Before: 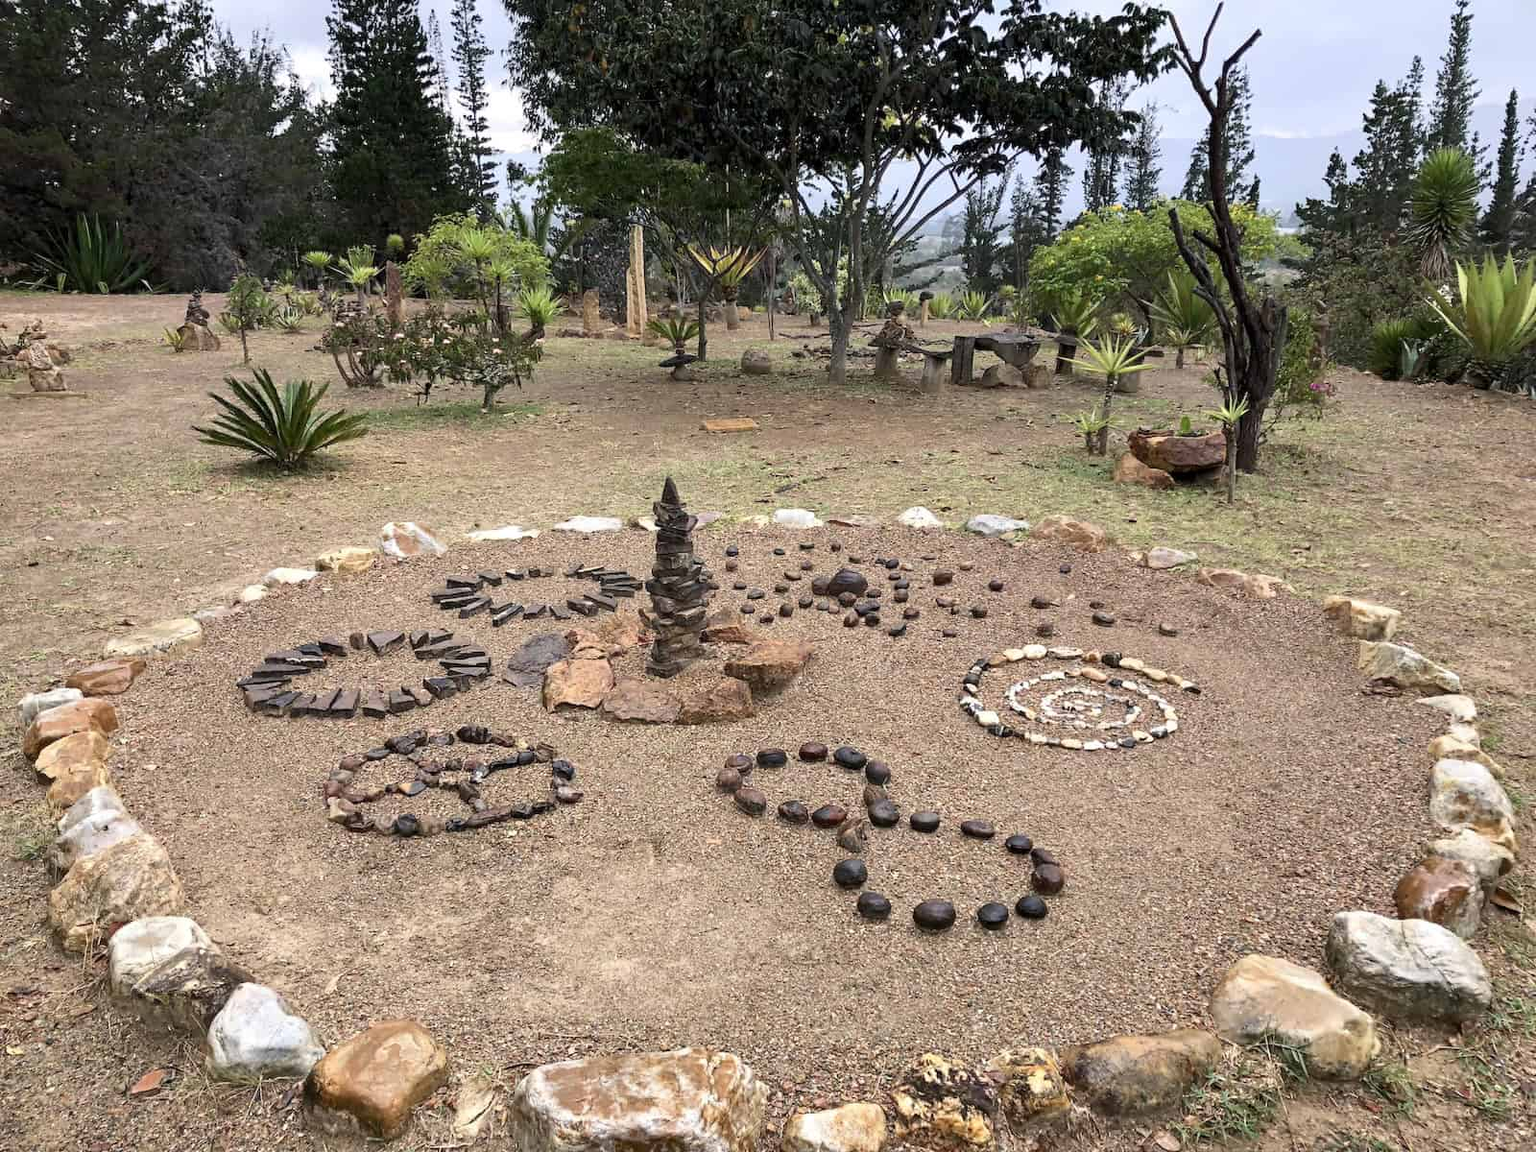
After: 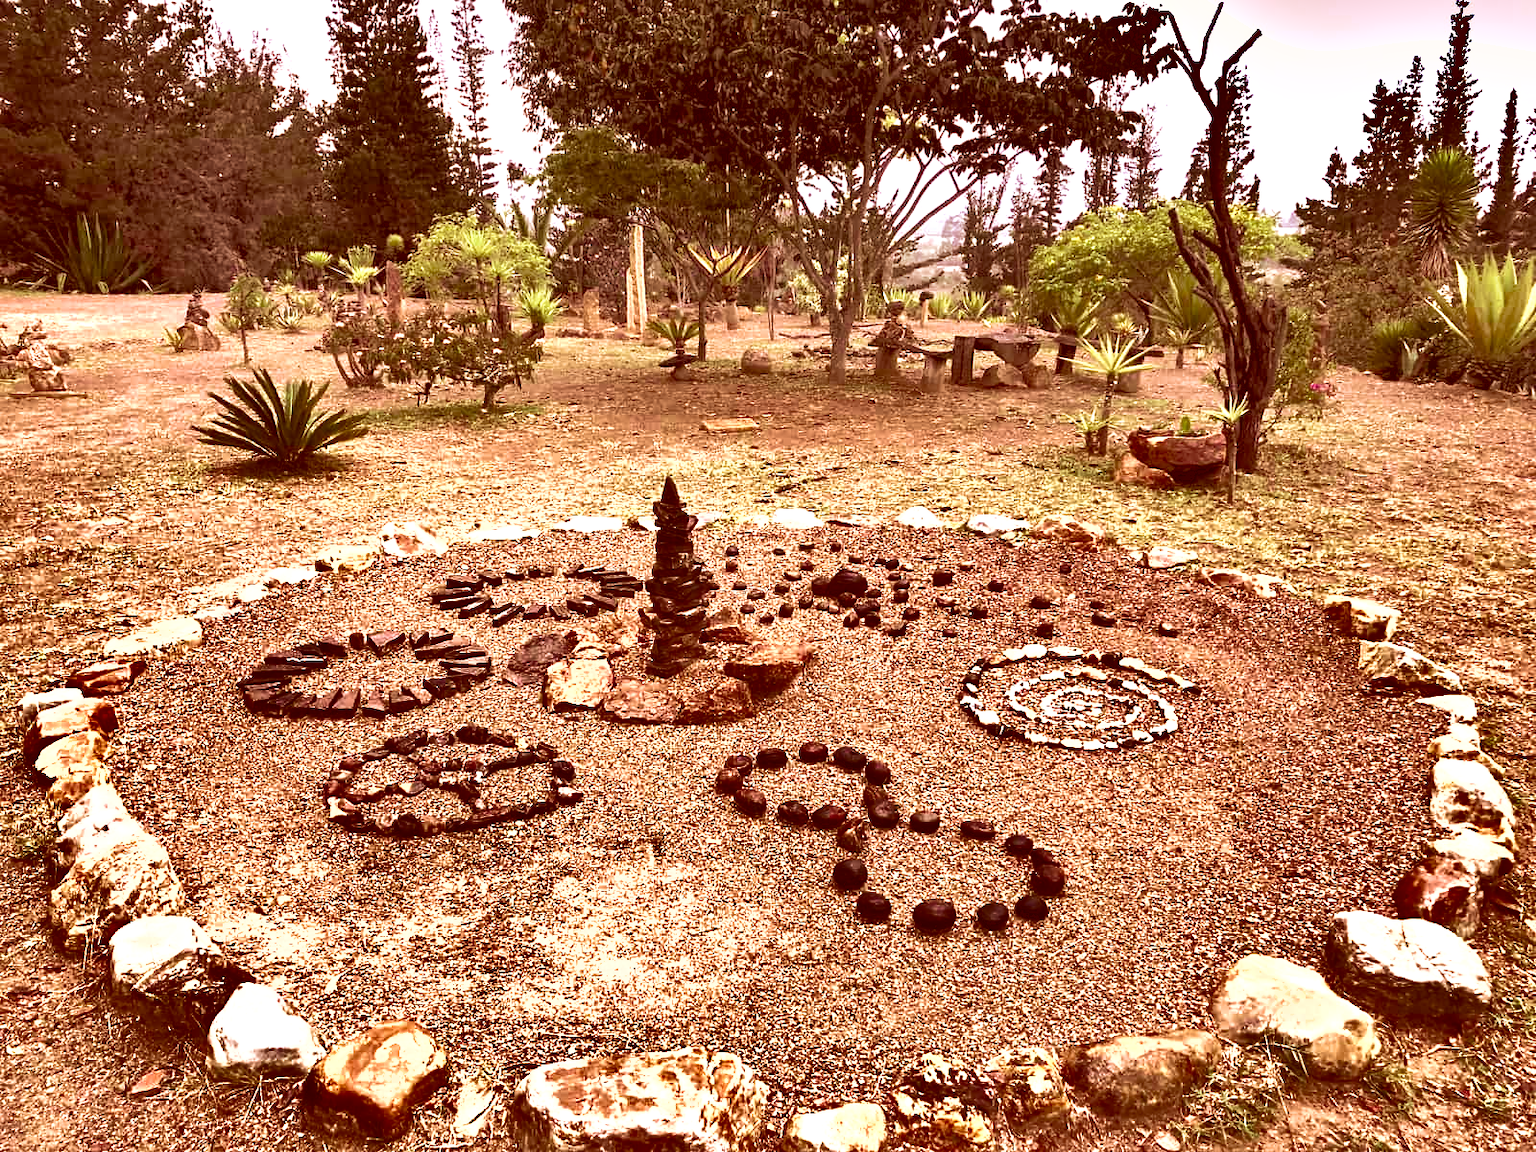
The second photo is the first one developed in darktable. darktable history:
velvia: strength 44.88%
shadows and highlights: shadows 20.85, highlights -81.17, soften with gaussian
color correction: highlights a* 9.04, highlights b* 9.01, shadows a* 39.83, shadows b* 39.72, saturation 0.773
exposure: black level correction 0, exposure 1.001 EV, compensate highlight preservation false
